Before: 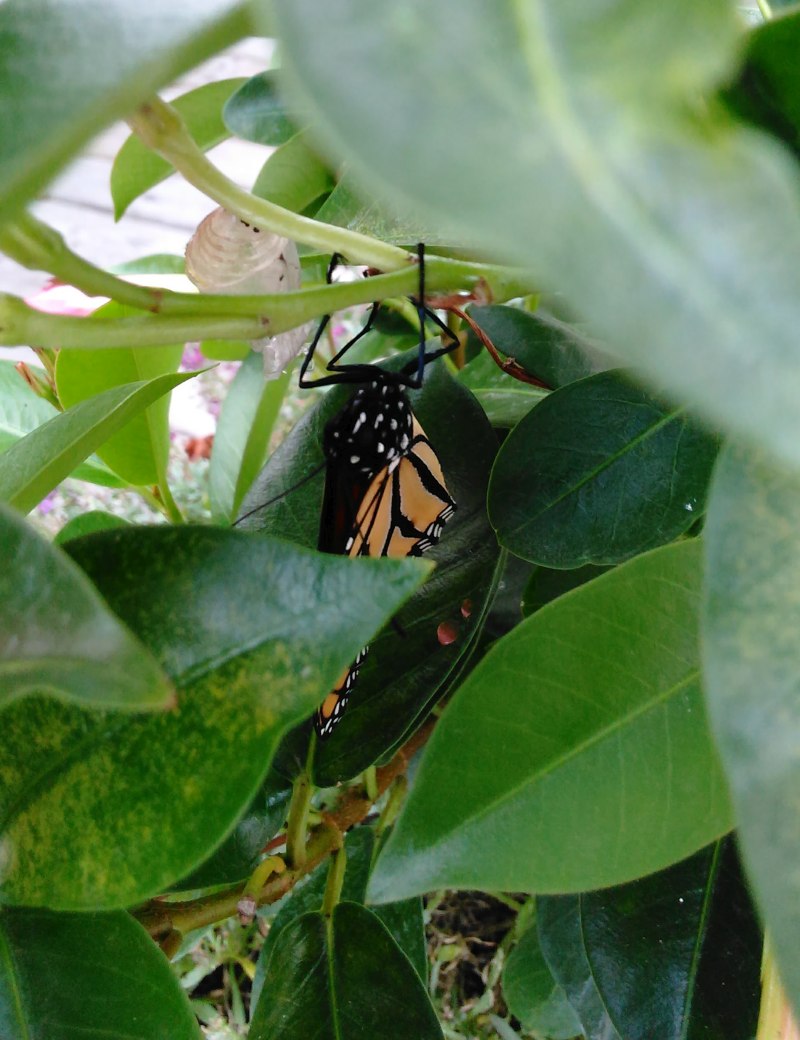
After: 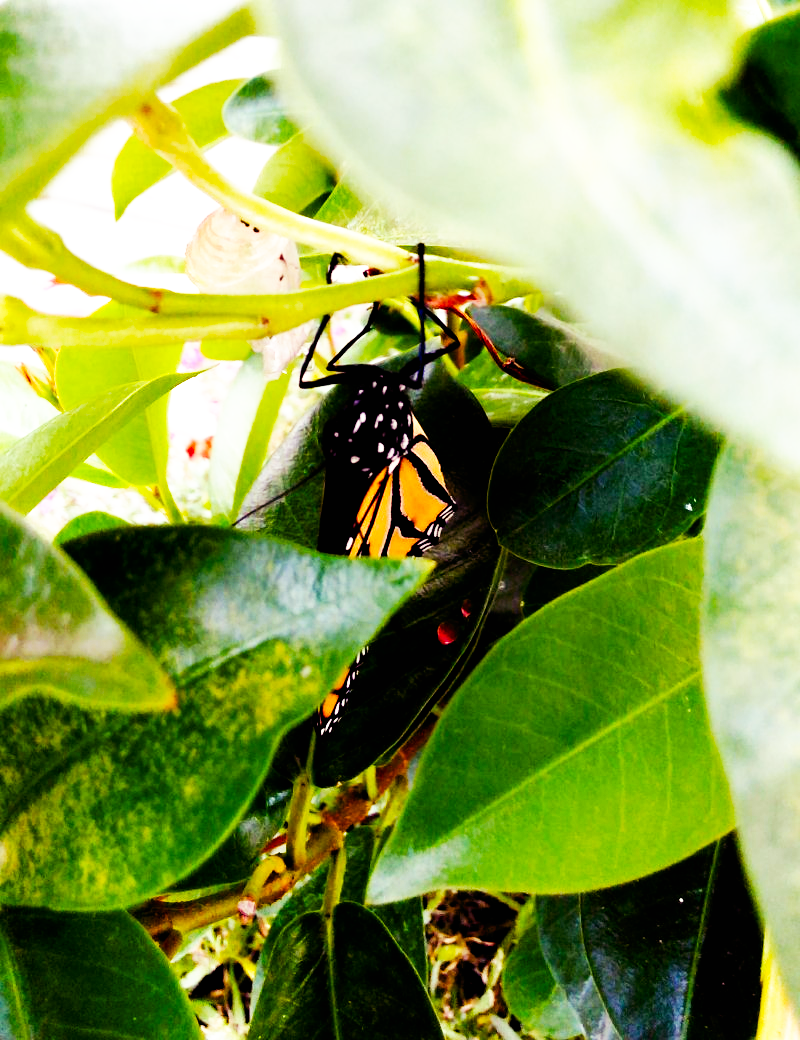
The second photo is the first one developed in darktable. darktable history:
base curve: curves: ch0 [(0, 0) (0.007, 0.004) (0.027, 0.03) (0.046, 0.07) (0.207, 0.54) (0.442, 0.872) (0.673, 0.972) (1, 1)], preserve colors none
color balance rgb: shadows lift › luminance -21.66%, shadows lift › chroma 8.98%, shadows lift › hue 283.37°, power › chroma 1.55%, power › hue 25.59°, highlights gain › luminance 6.08%, highlights gain › chroma 2.55%, highlights gain › hue 90°, global offset › luminance -0.87%, perceptual saturation grading › global saturation 27.49%, perceptual saturation grading › highlights -28.39%, perceptual saturation grading › mid-tones 15.22%, perceptual saturation grading › shadows 33.98%, perceptual brilliance grading › highlights 10%, perceptual brilliance grading › mid-tones 5%
